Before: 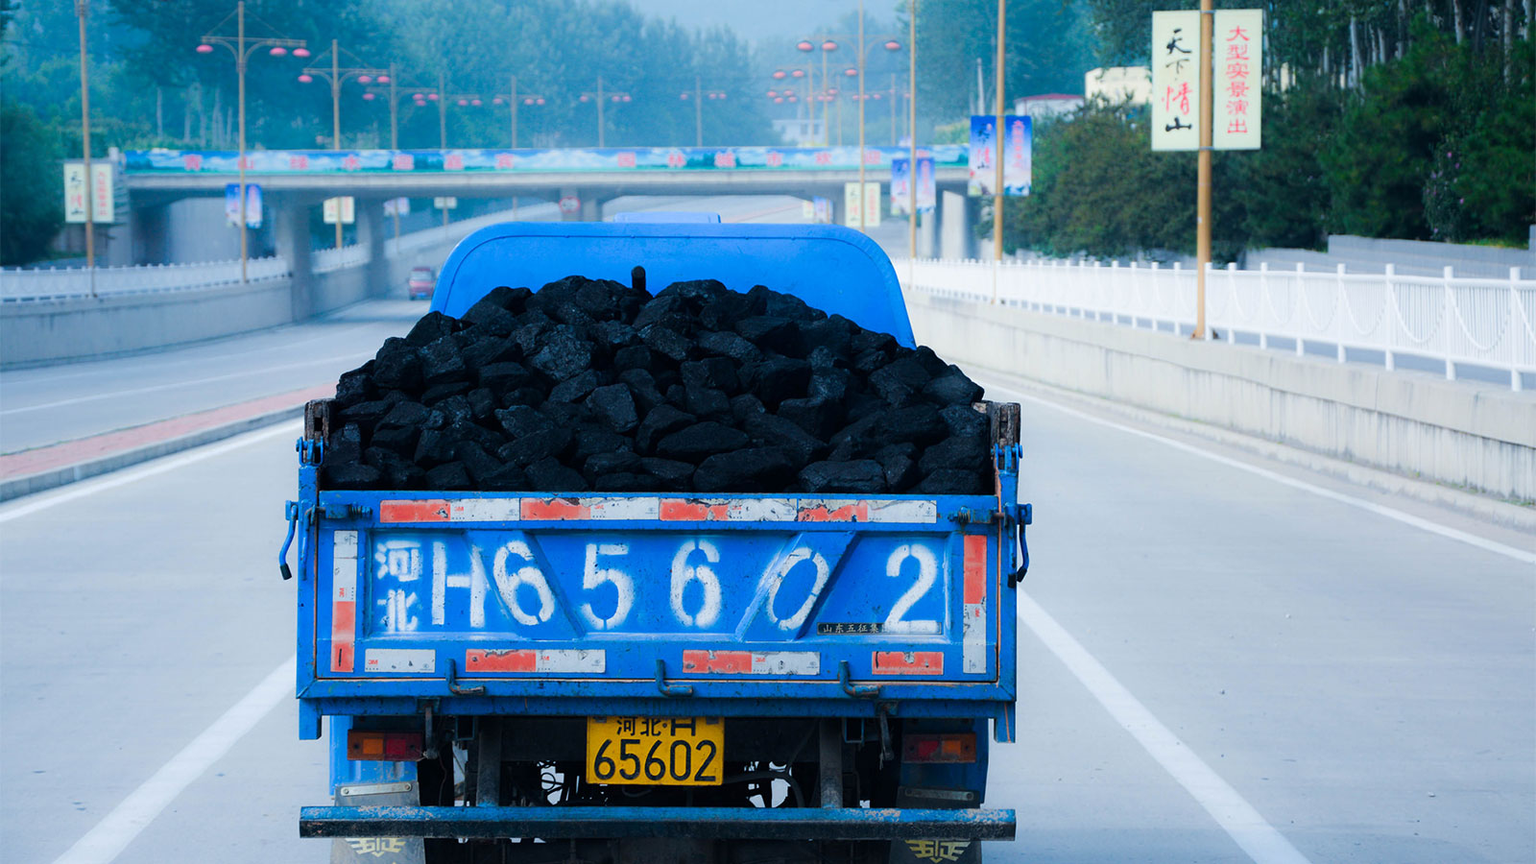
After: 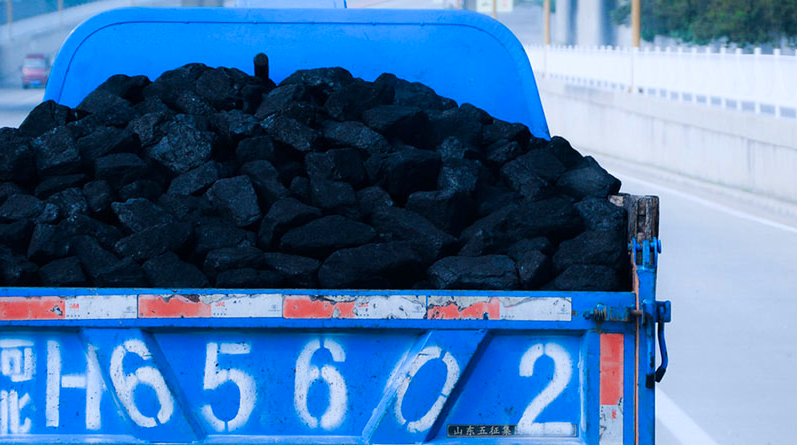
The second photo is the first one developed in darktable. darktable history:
color calibration: illuminant as shot in camera, x 0.358, y 0.373, temperature 4628.91 K
crop: left 25.285%, top 24.97%, right 24.884%, bottom 25.58%
